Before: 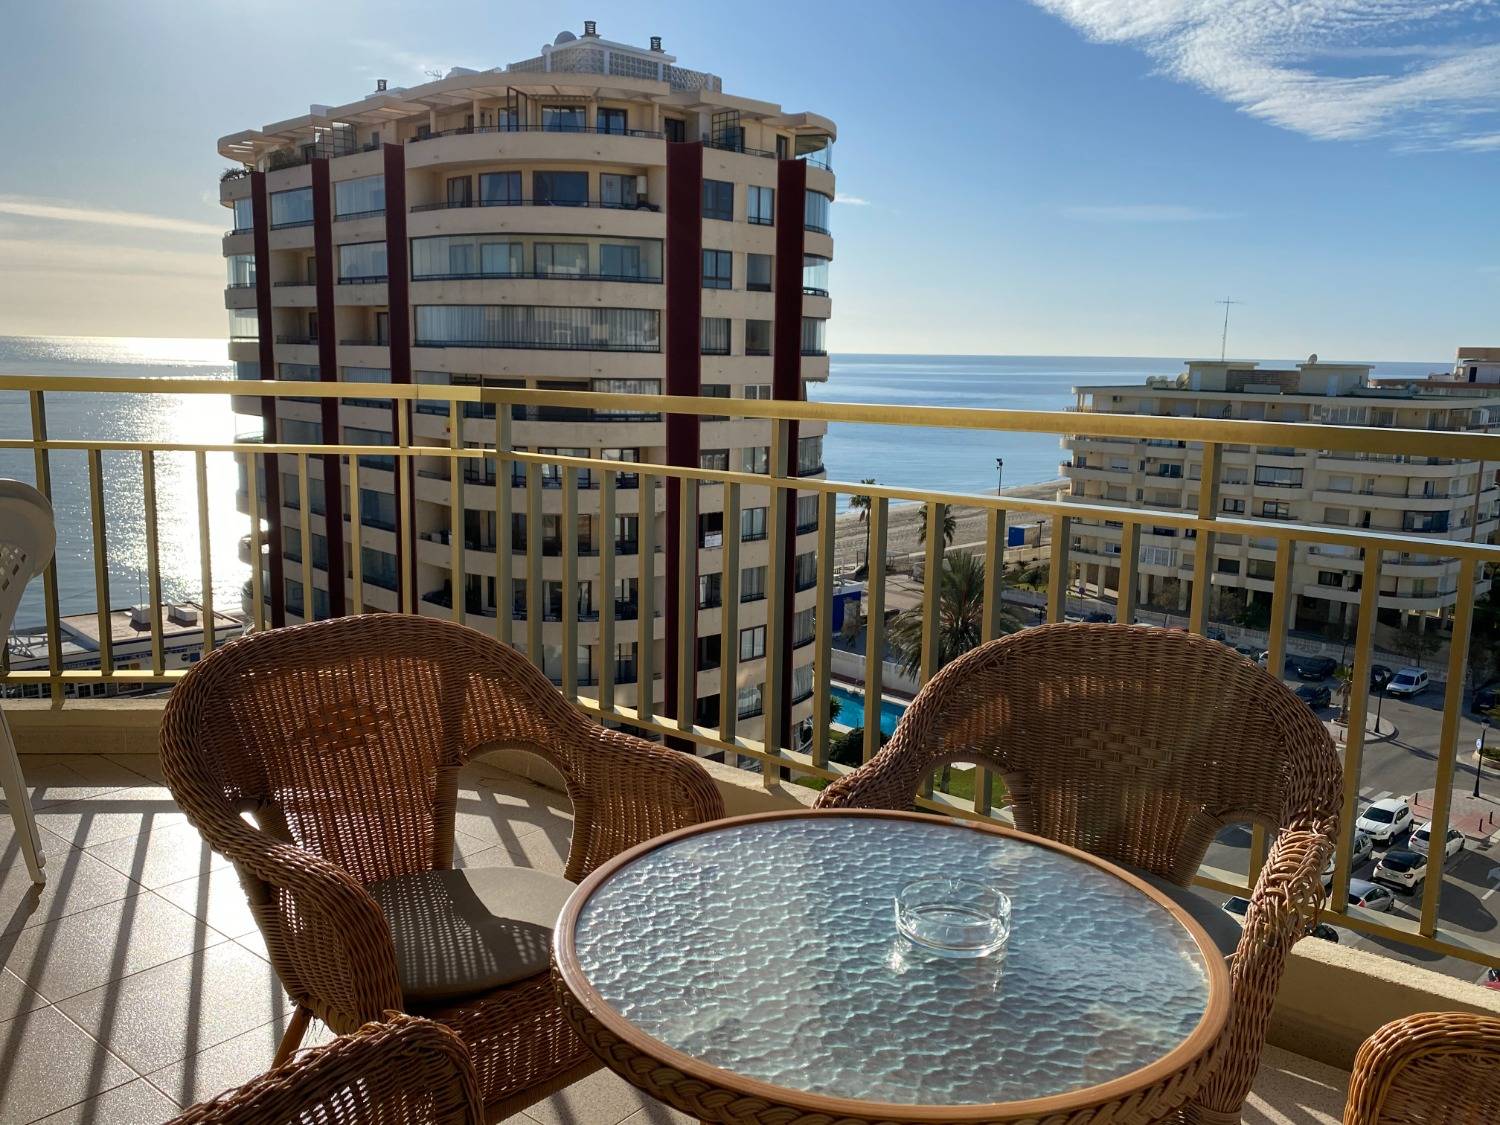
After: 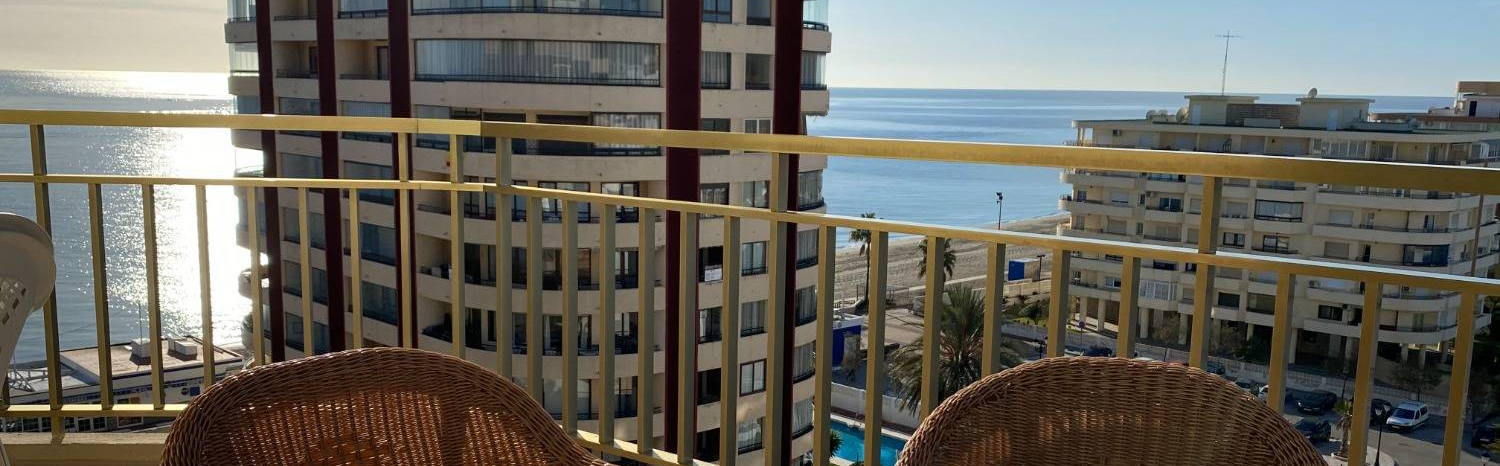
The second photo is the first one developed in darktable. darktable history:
crop and rotate: top 23.658%, bottom 34.919%
